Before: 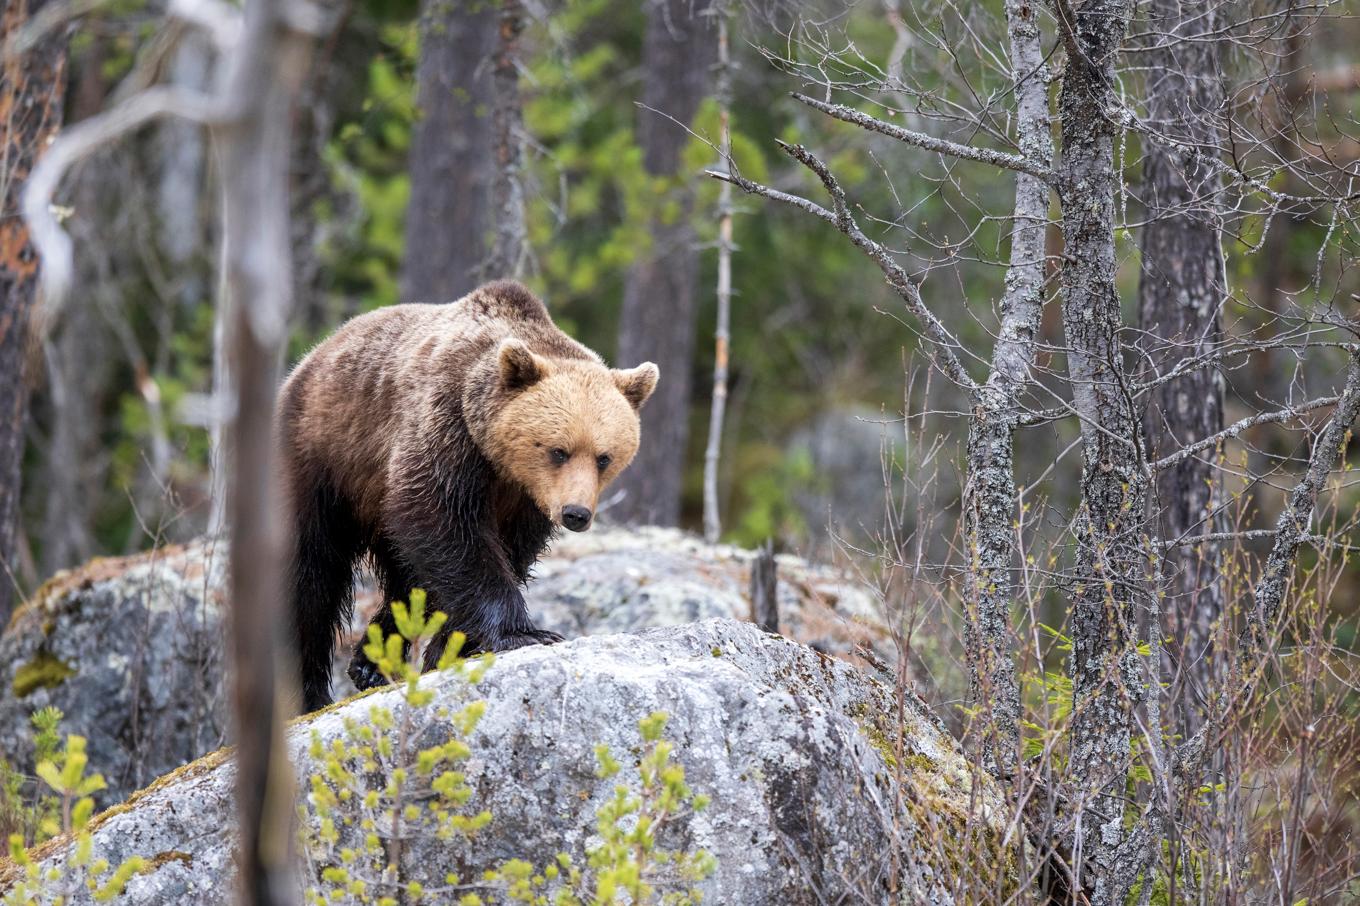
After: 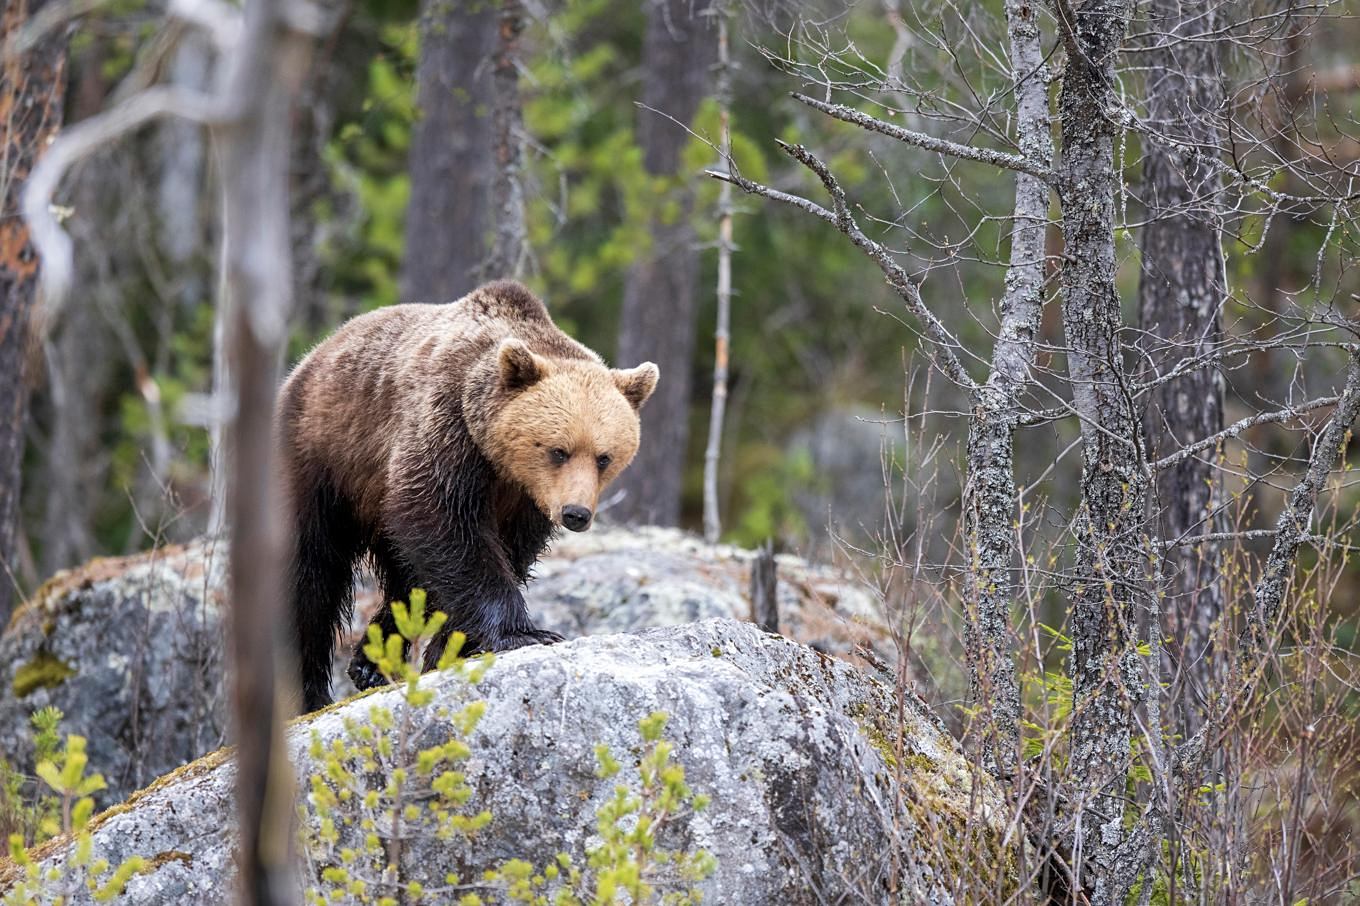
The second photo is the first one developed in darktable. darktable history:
shadows and highlights: shadows 24.79, highlights -25.5
sharpen: amount 0.213
